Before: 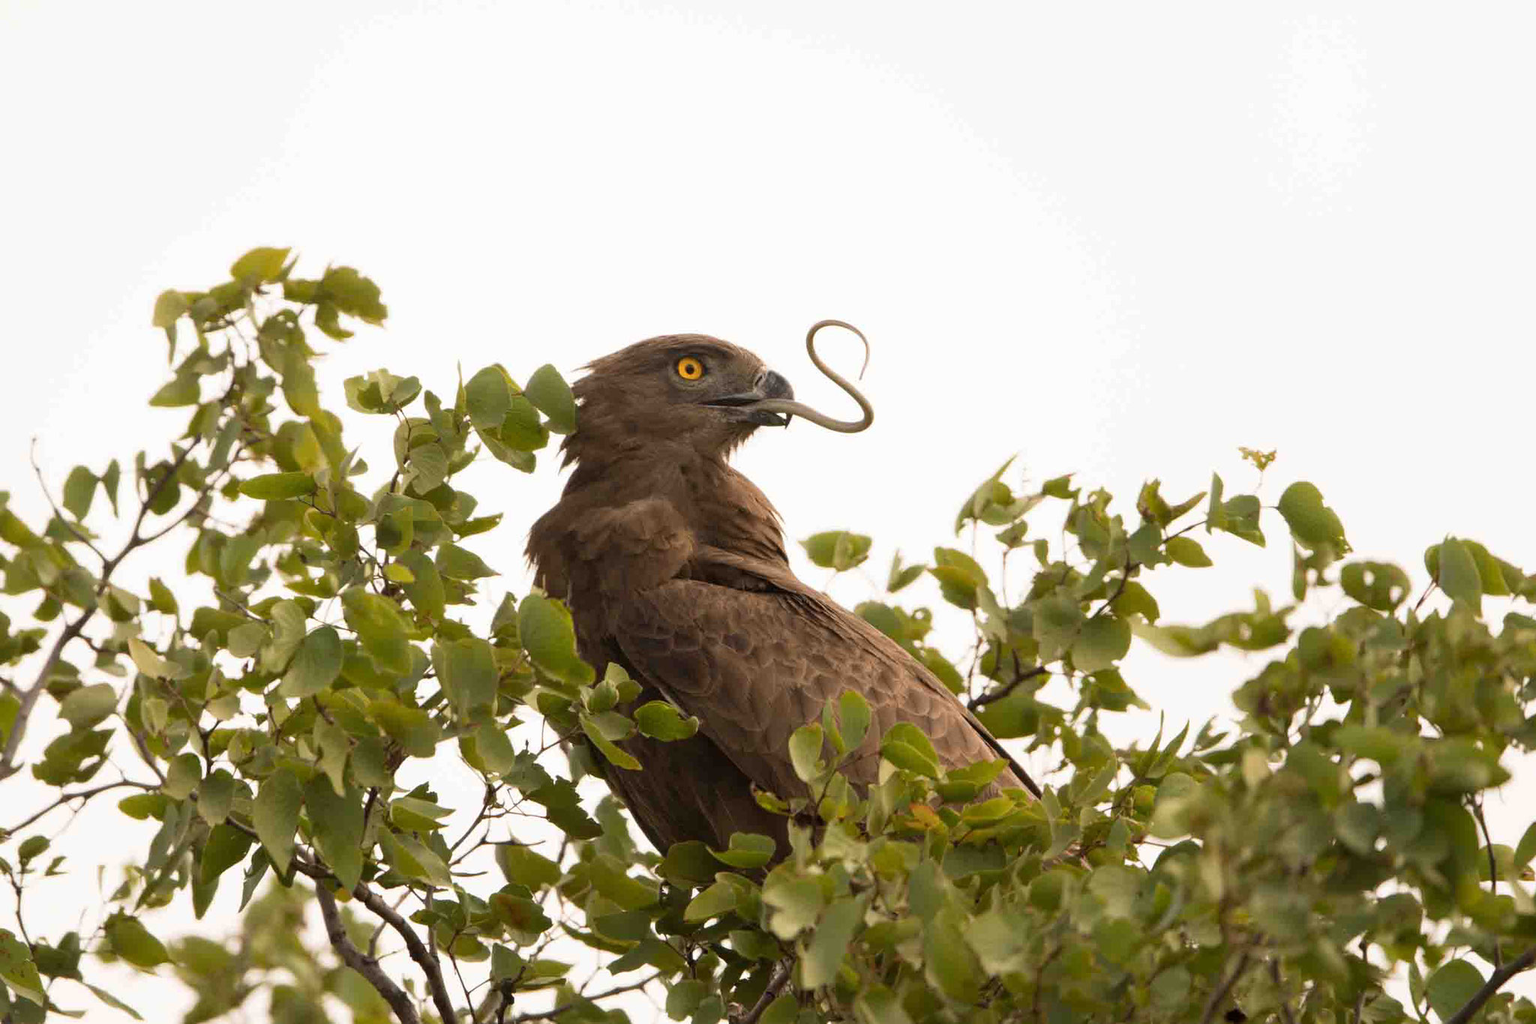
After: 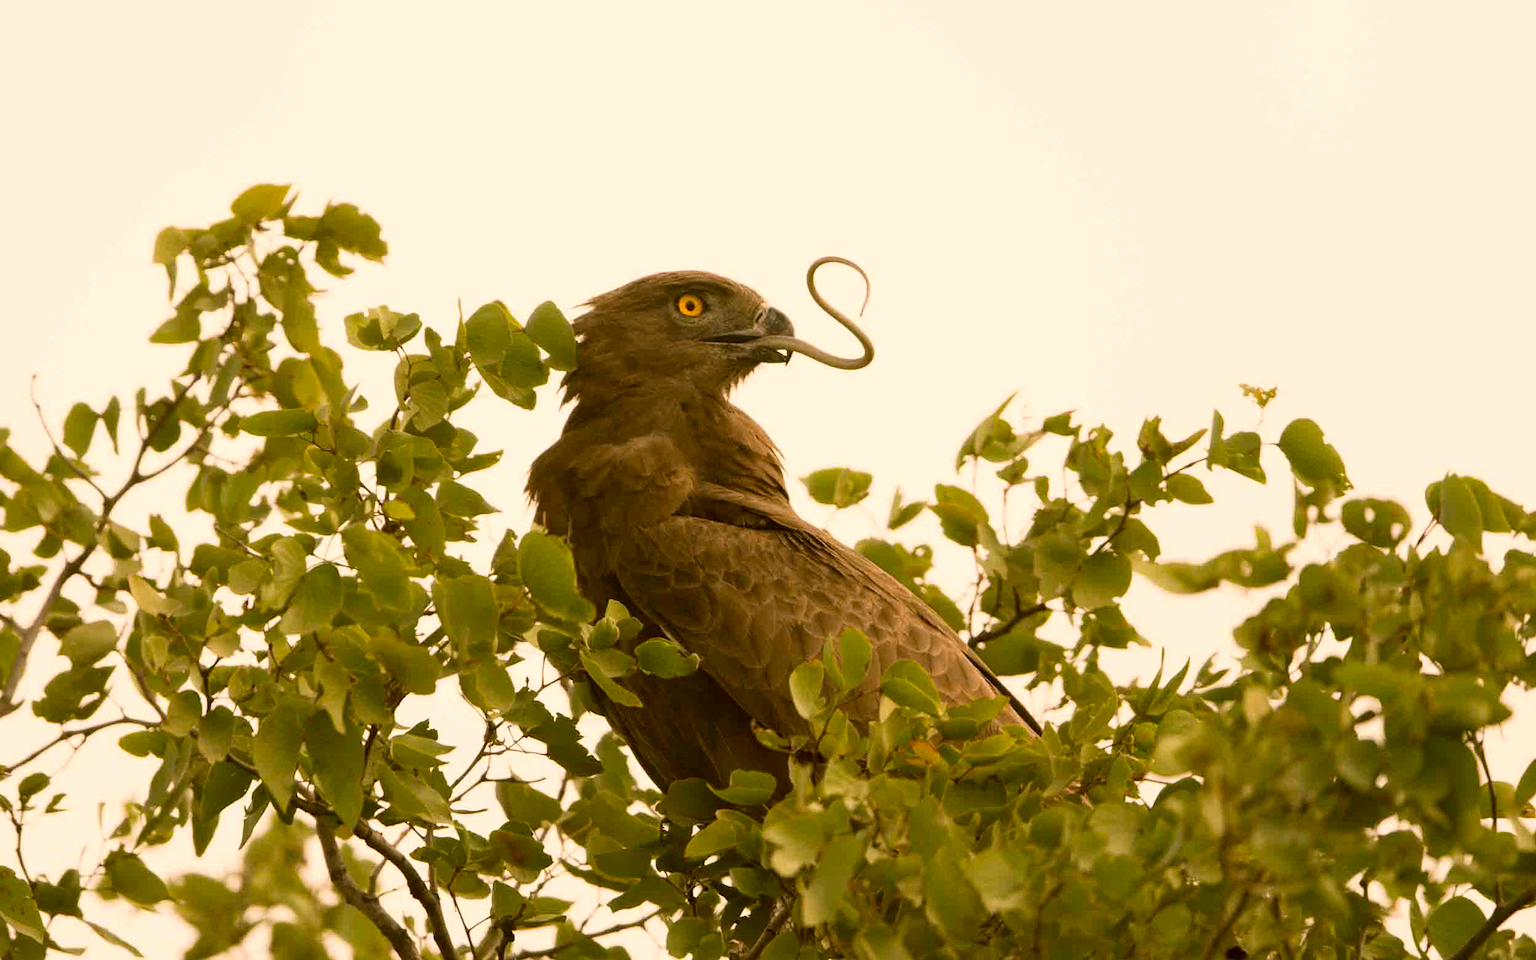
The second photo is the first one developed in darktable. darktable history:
color correction: highlights a* 8.78, highlights b* 15.45, shadows a* -0.374, shadows b* 26.6
crop and rotate: top 6.257%
